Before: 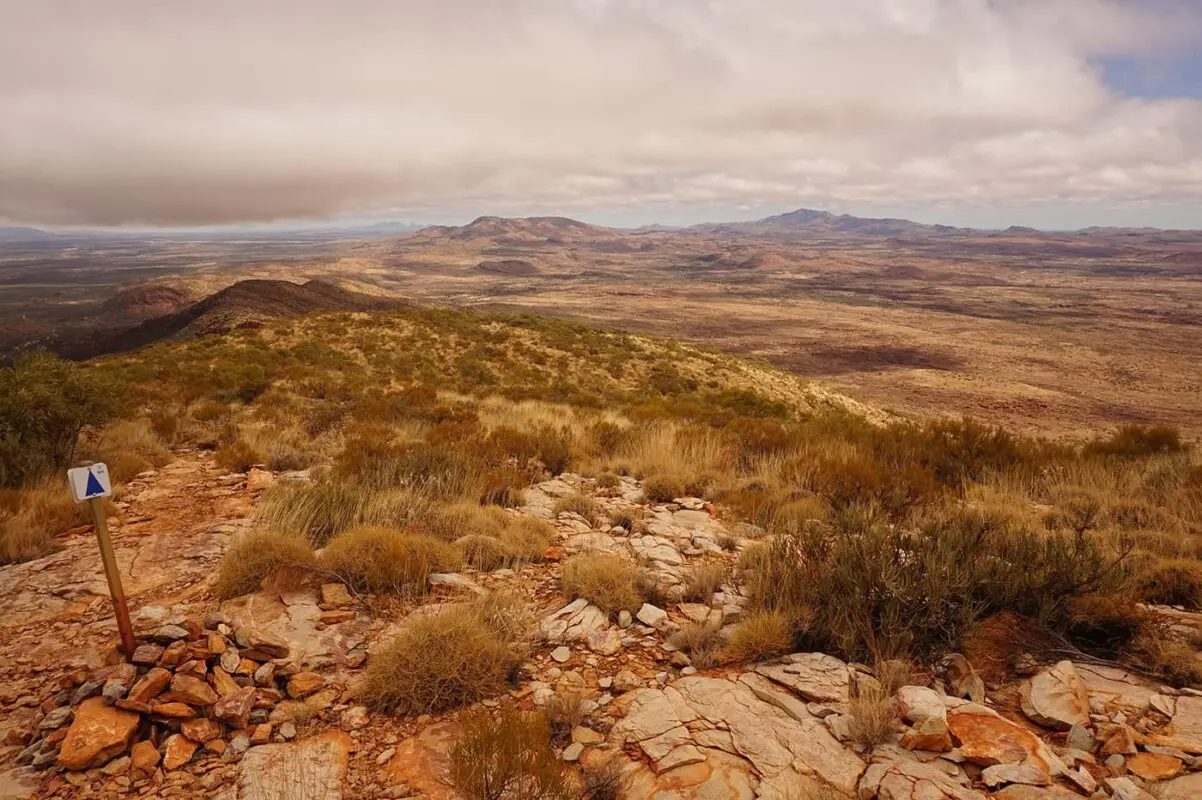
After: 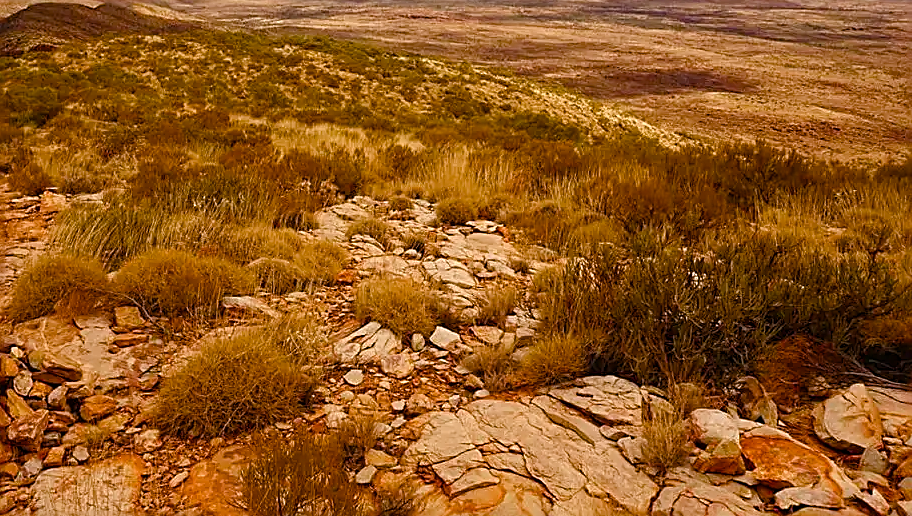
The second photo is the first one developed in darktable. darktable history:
sharpen: amount 0.891
color balance rgb: highlights gain › luminance 7.019%, highlights gain › chroma 0.953%, highlights gain › hue 48.06°, perceptual saturation grading › global saturation 44.519%, perceptual saturation grading › highlights -50.087%, perceptual saturation grading › shadows 30.071%, global vibrance 4.738%, contrast 2.848%
crop and rotate: left 17.302%, top 34.672%, right 6.77%, bottom 0.784%
tone equalizer: edges refinement/feathering 500, mask exposure compensation -1.57 EV, preserve details no
